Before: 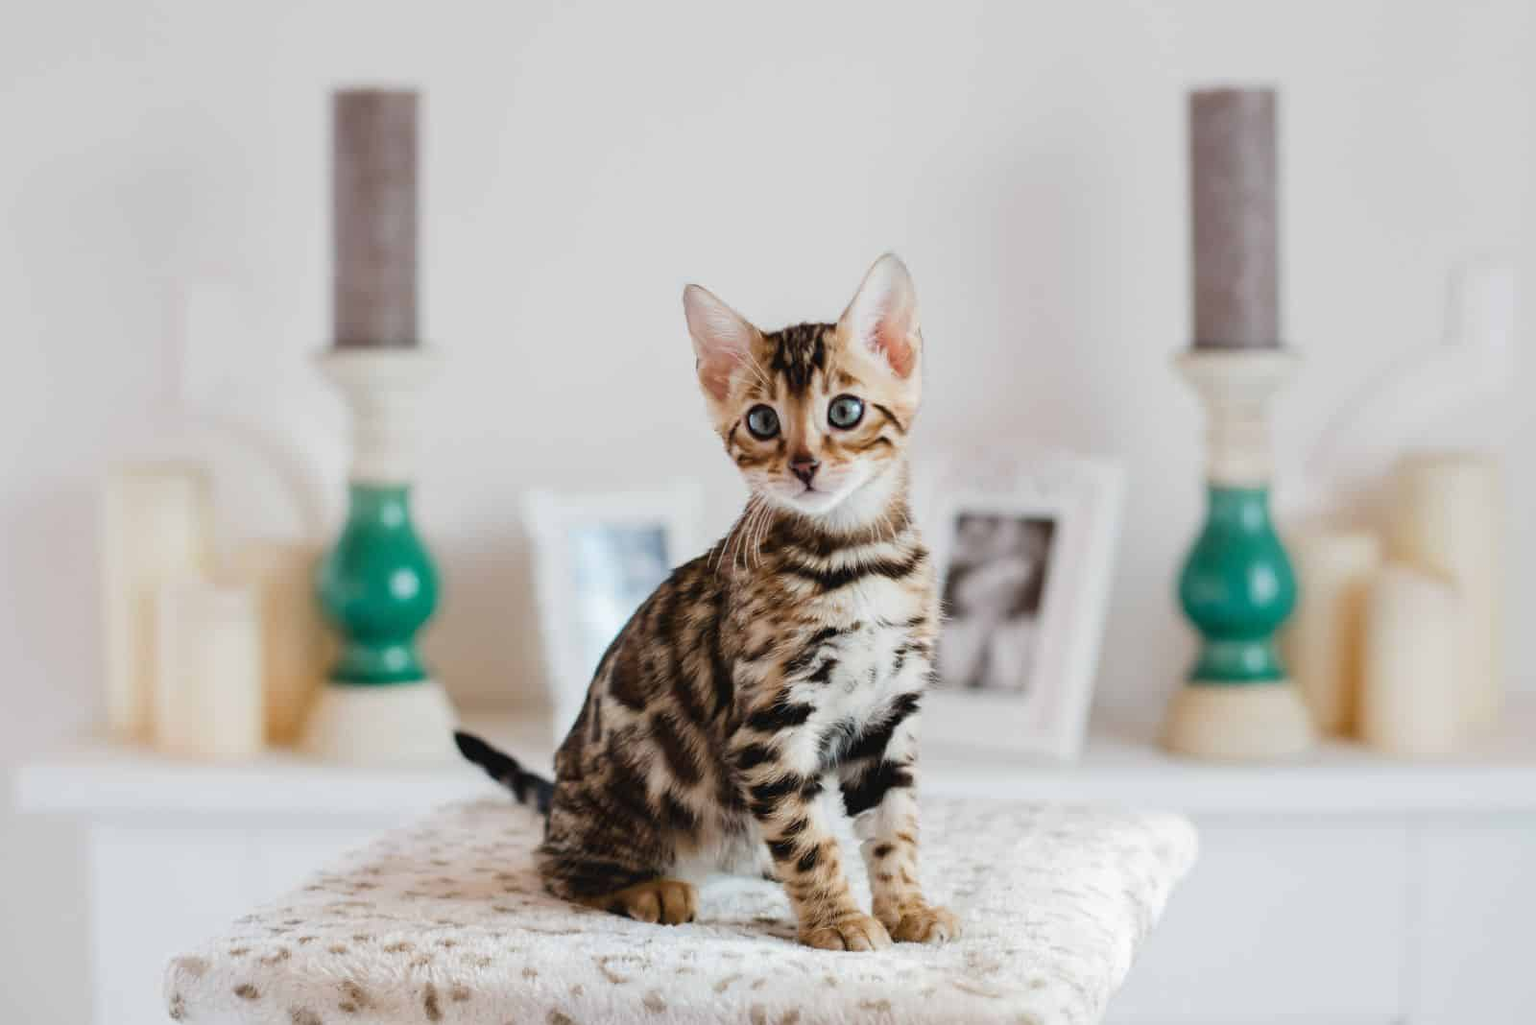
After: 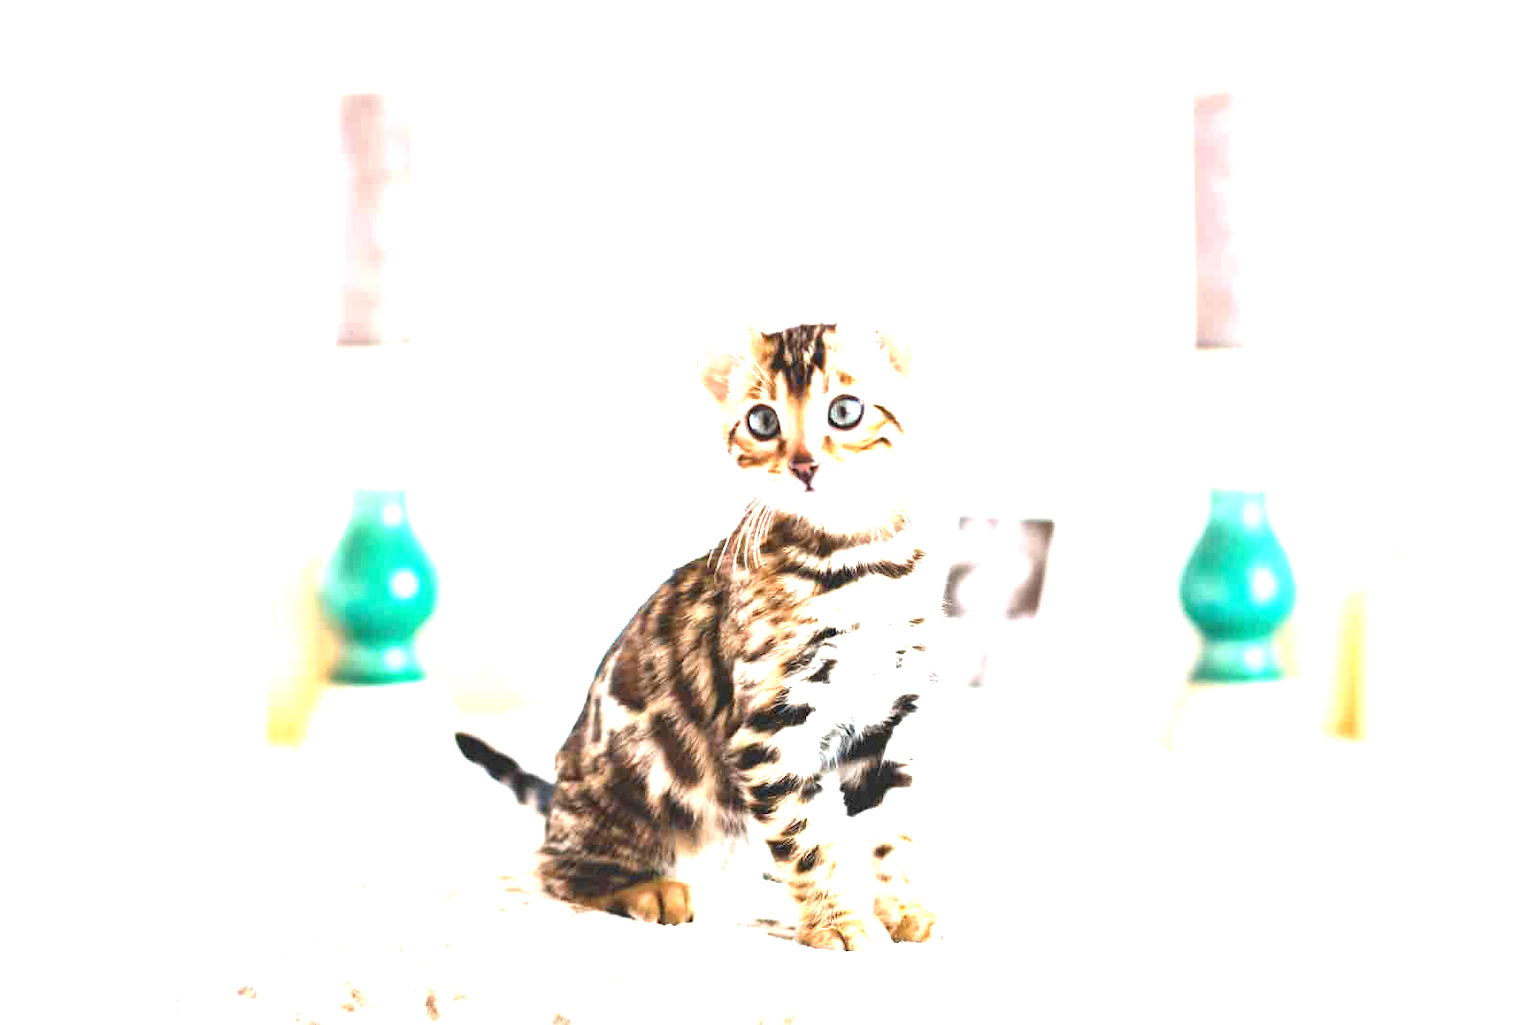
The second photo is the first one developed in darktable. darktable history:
exposure: black level correction 0, exposure 2.327 EV, compensate exposure bias true, compensate highlight preservation false
